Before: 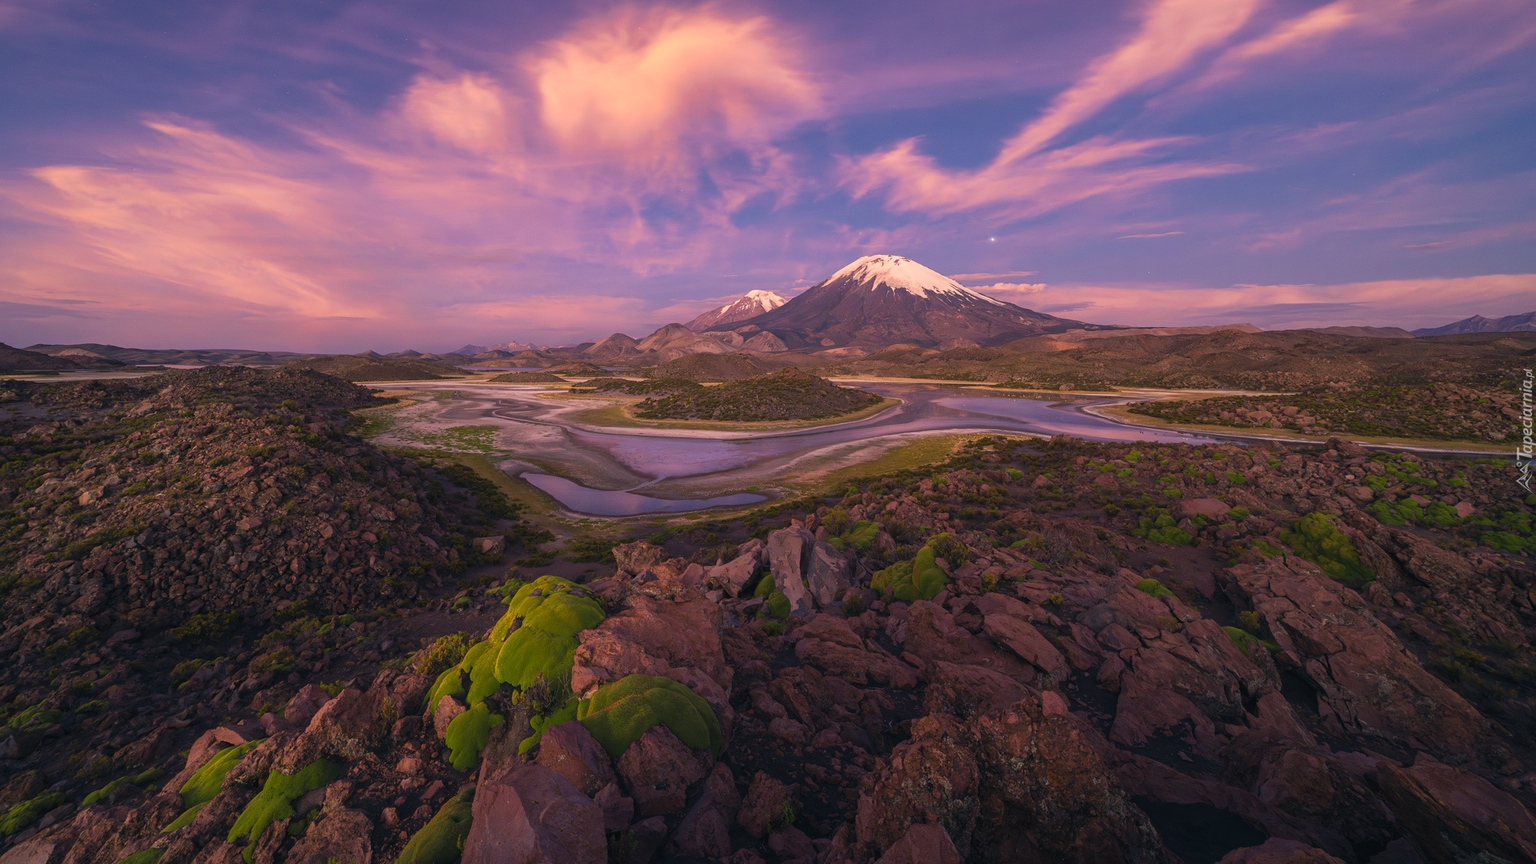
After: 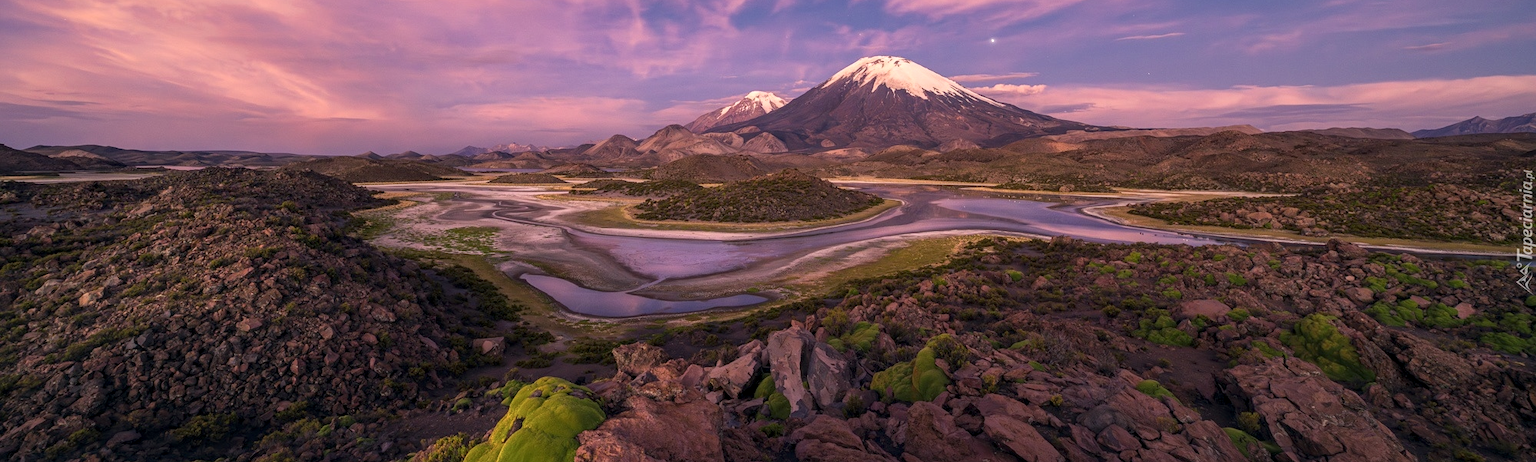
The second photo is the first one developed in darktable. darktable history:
local contrast: detail 142%
crop and rotate: top 23.043%, bottom 23.437%
